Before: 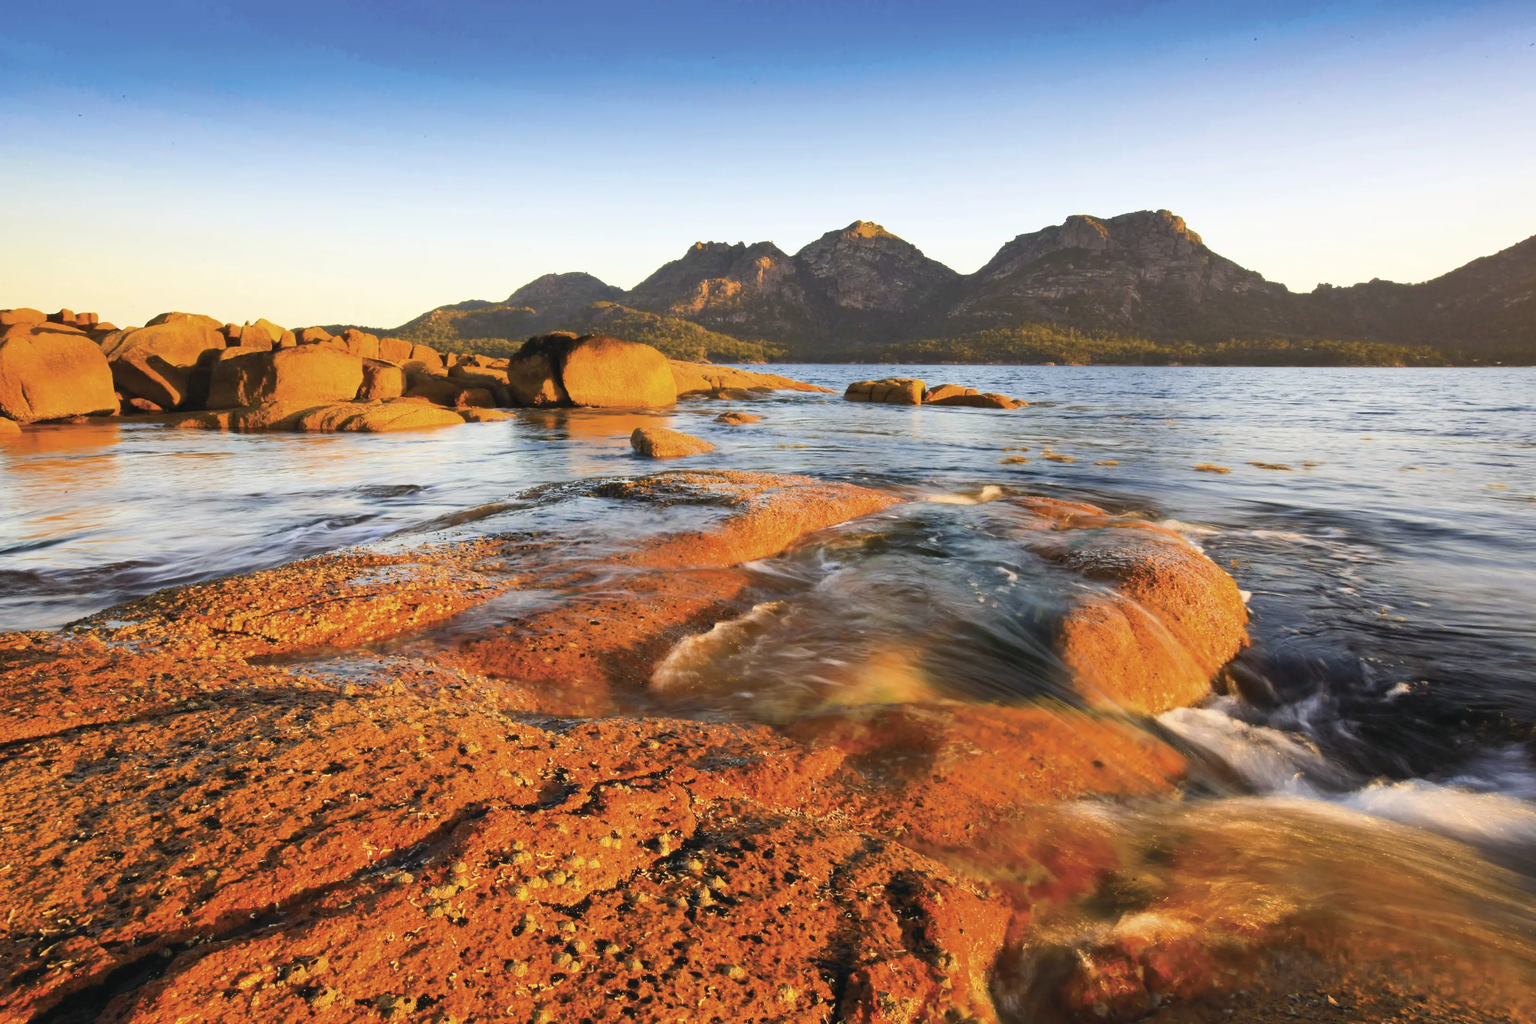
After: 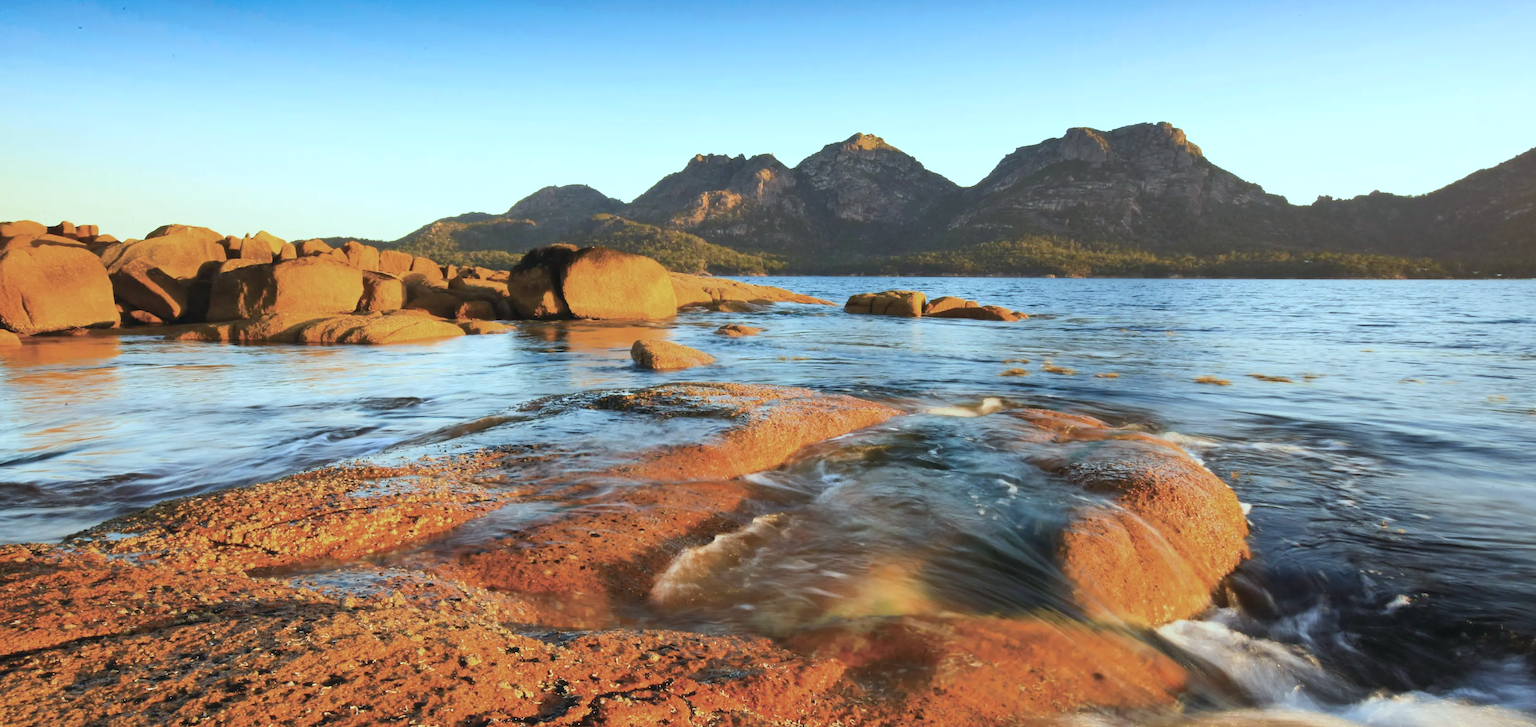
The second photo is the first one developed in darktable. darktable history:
color correction: highlights a* -11.26, highlights b* -15.27
crop and rotate: top 8.604%, bottom 20.345%
